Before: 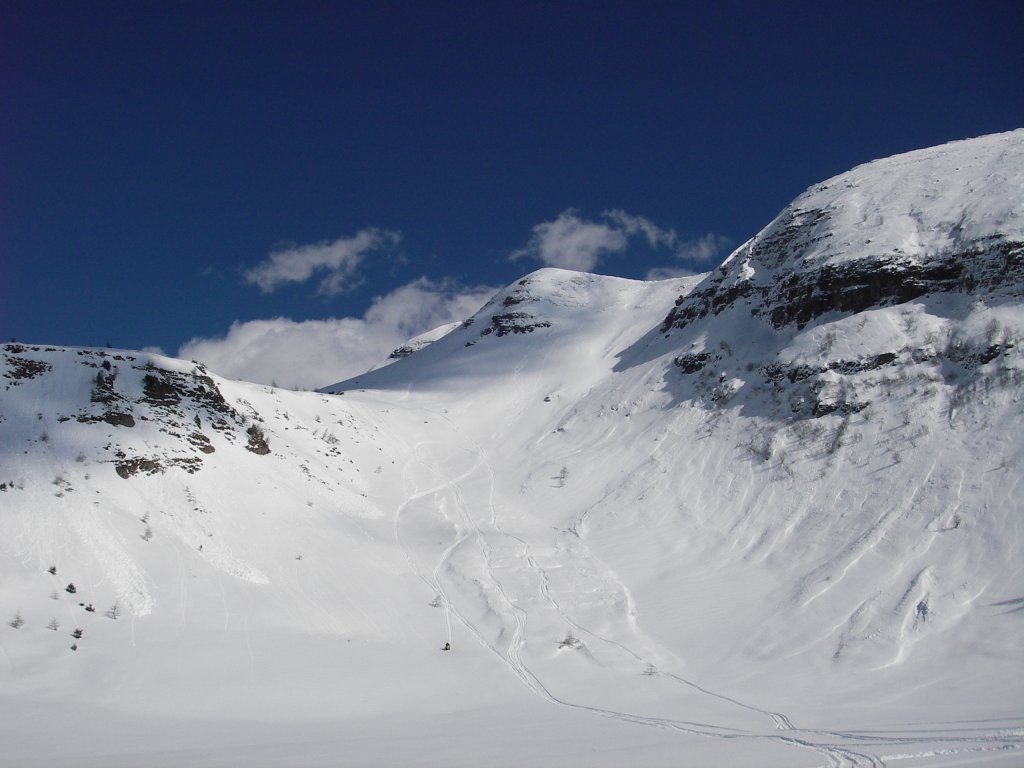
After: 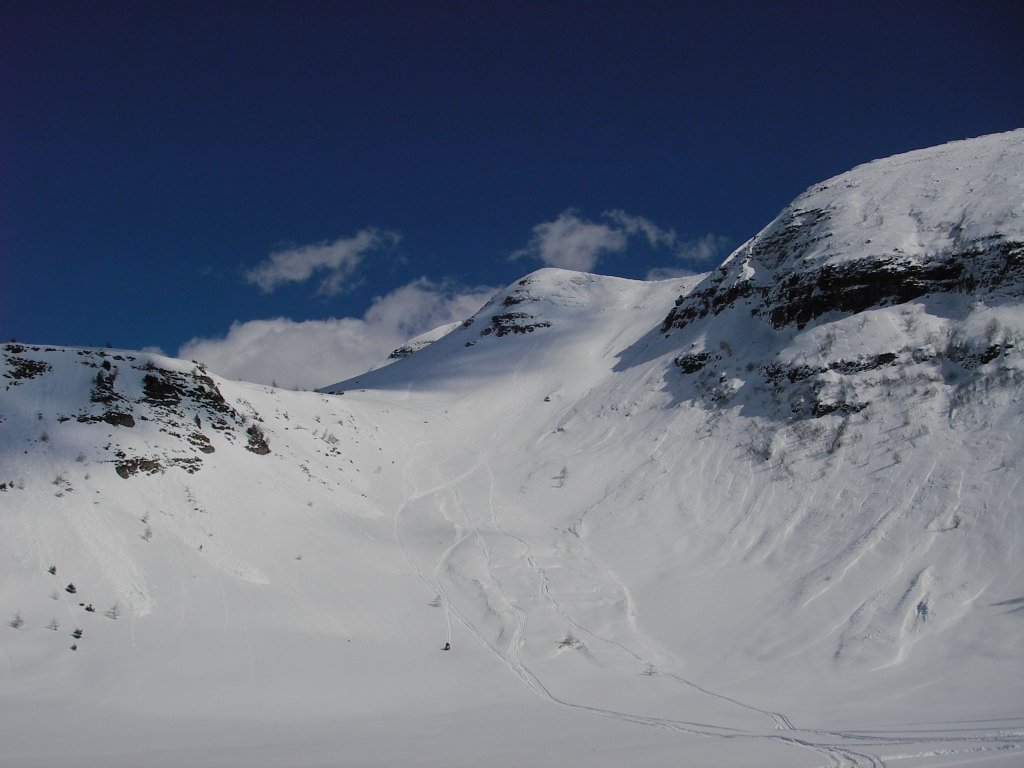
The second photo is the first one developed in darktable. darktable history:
exposure: black level correction -0.015, exposure -0.527 EV, compensate highlight preservation false
filmic rgb: black relative exposure -8.03 EV, white relative exposure 4 EV, threshold 3 EV, hardness 4.21, latitude 49.78%, contrast 1.101, color science v6 (2022), enable highlight reconstruction true
color balance rgb: perceptual saturation grading › global saturation 20%, perceptual saturation grading › highlights -25.049%, perceptual saturation grading › shadows 25.989%, global vibrance 15.008%
